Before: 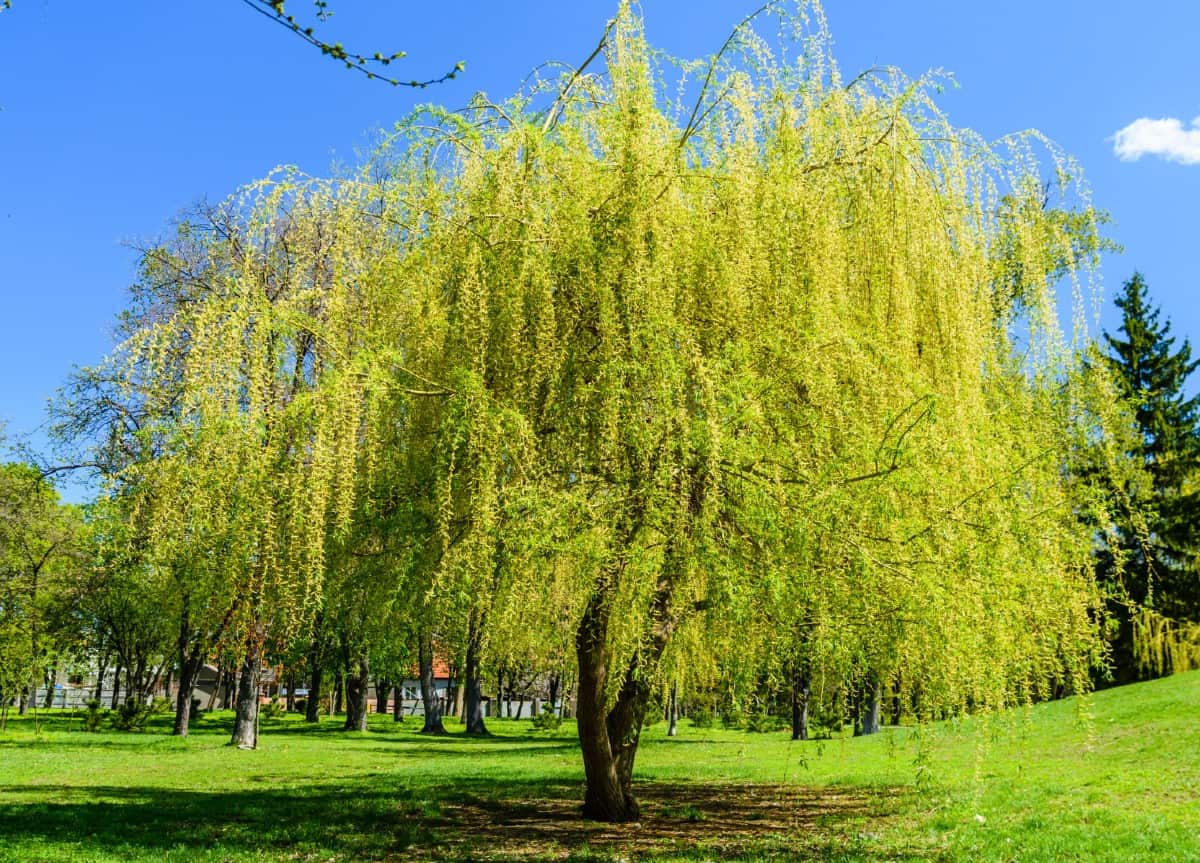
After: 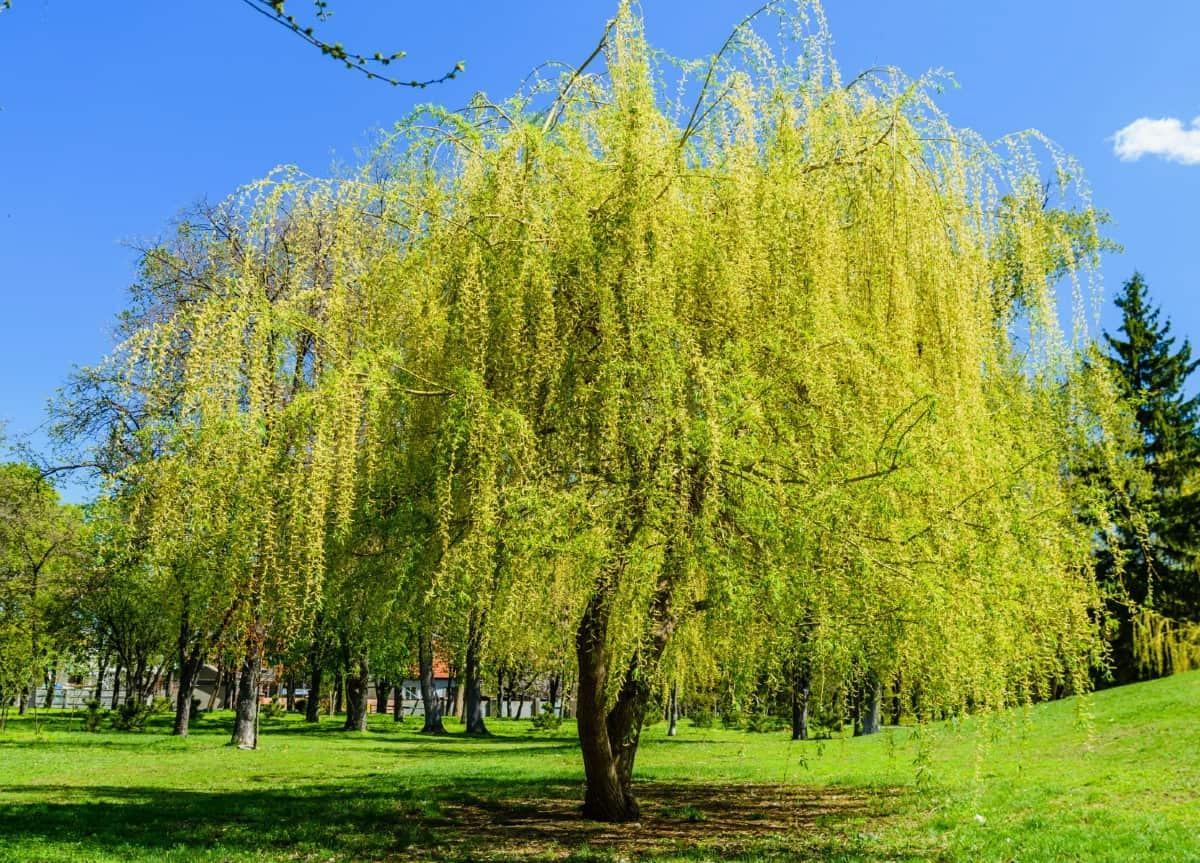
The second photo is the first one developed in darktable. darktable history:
exposure: exposure -0.07 EV, compensate highlight preservation false
